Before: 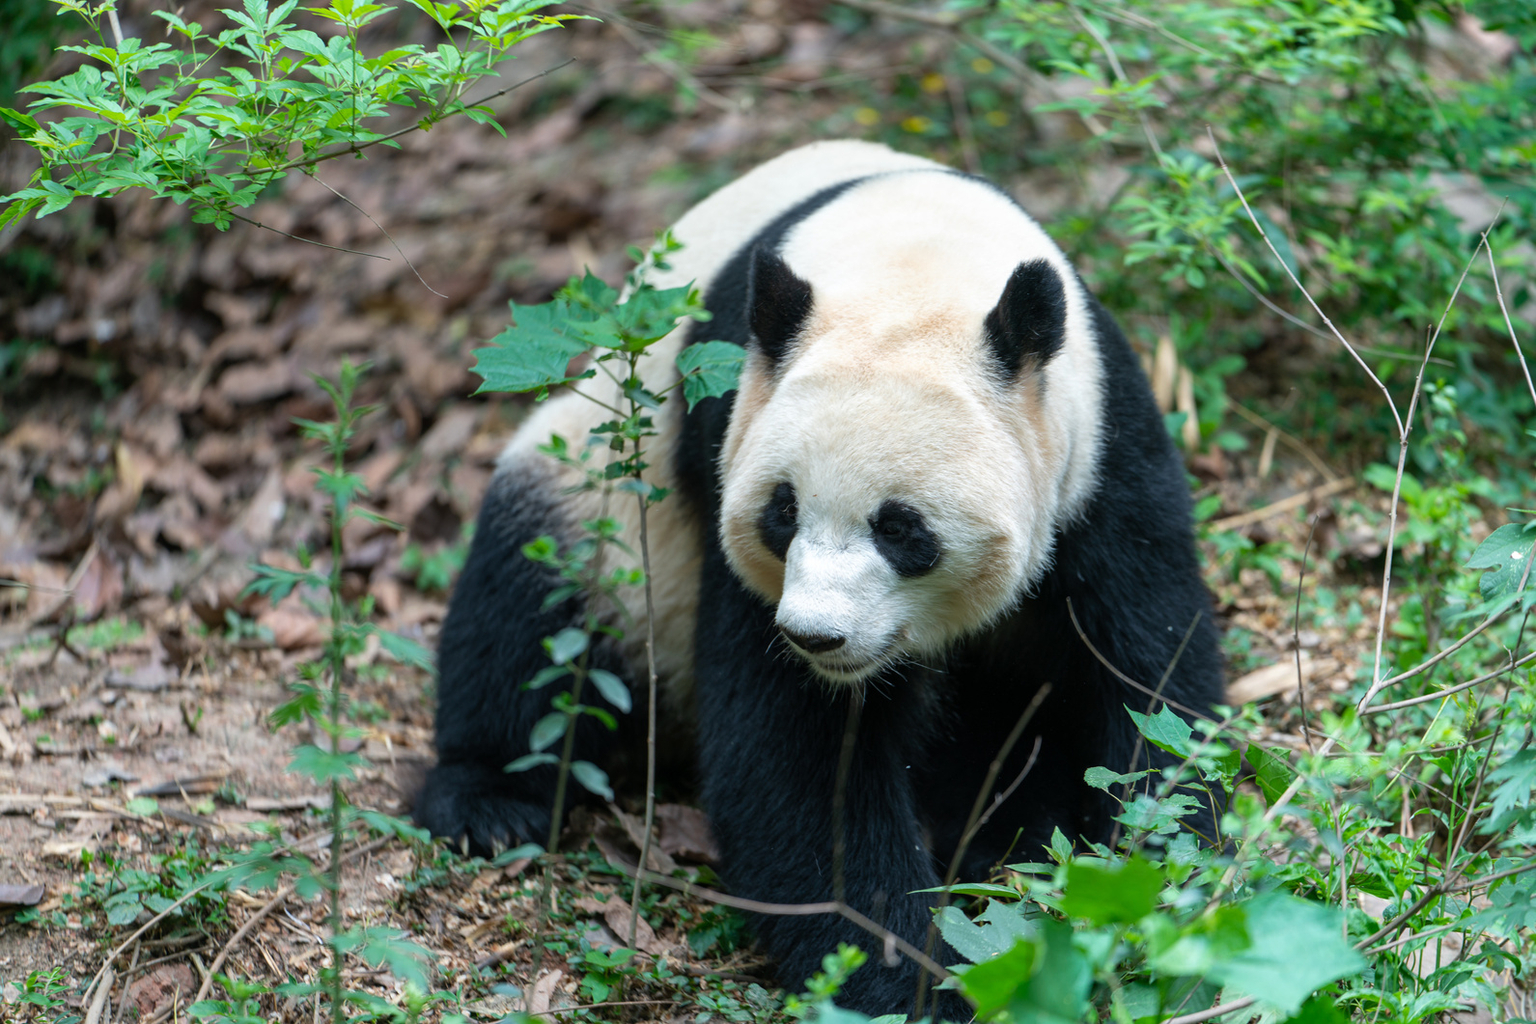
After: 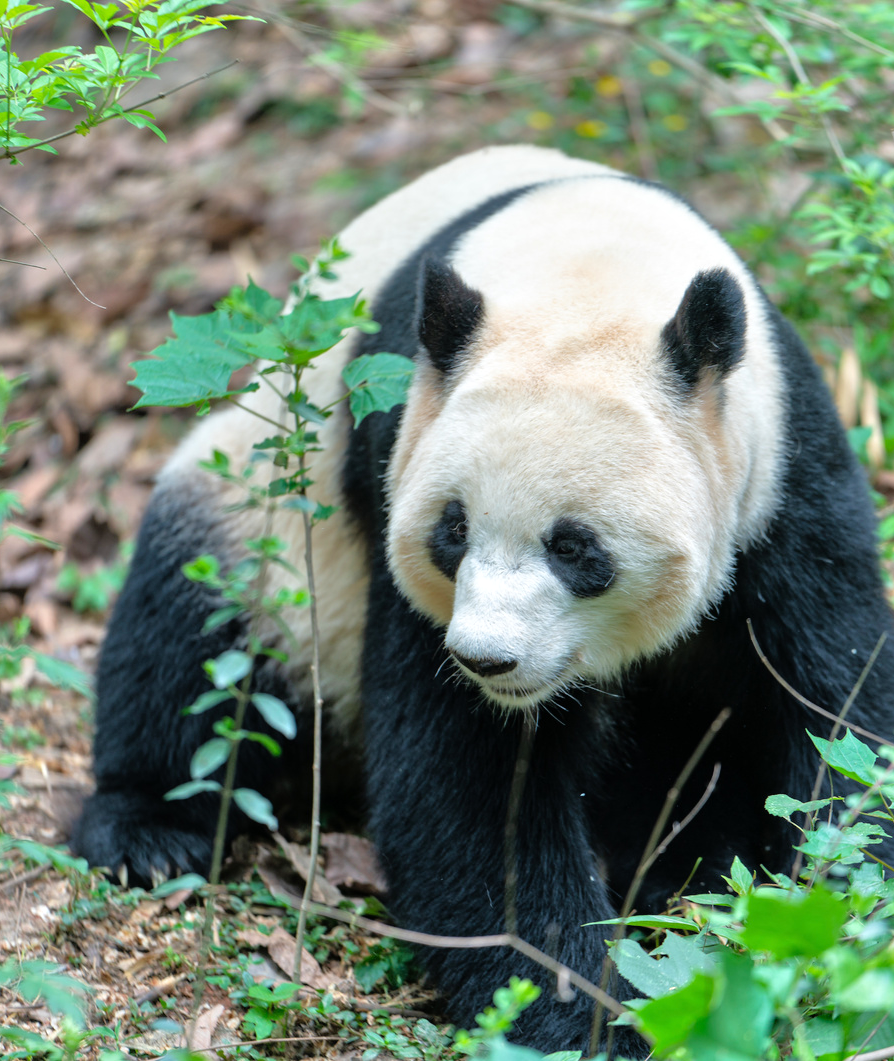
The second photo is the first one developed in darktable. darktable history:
crop and rotate: left 22.516%, right 21.234%
tone equalizer: -7 EV 0.15 EV, -6 EV 0.6 EV, -5 EV 1.15 EV, -4 EV 1.33 EV, -3 EV 1.15 EV, -2 EV 0.6 EV, -1 EV 0.15 EV, mask exposure compensation -0.5 EV
